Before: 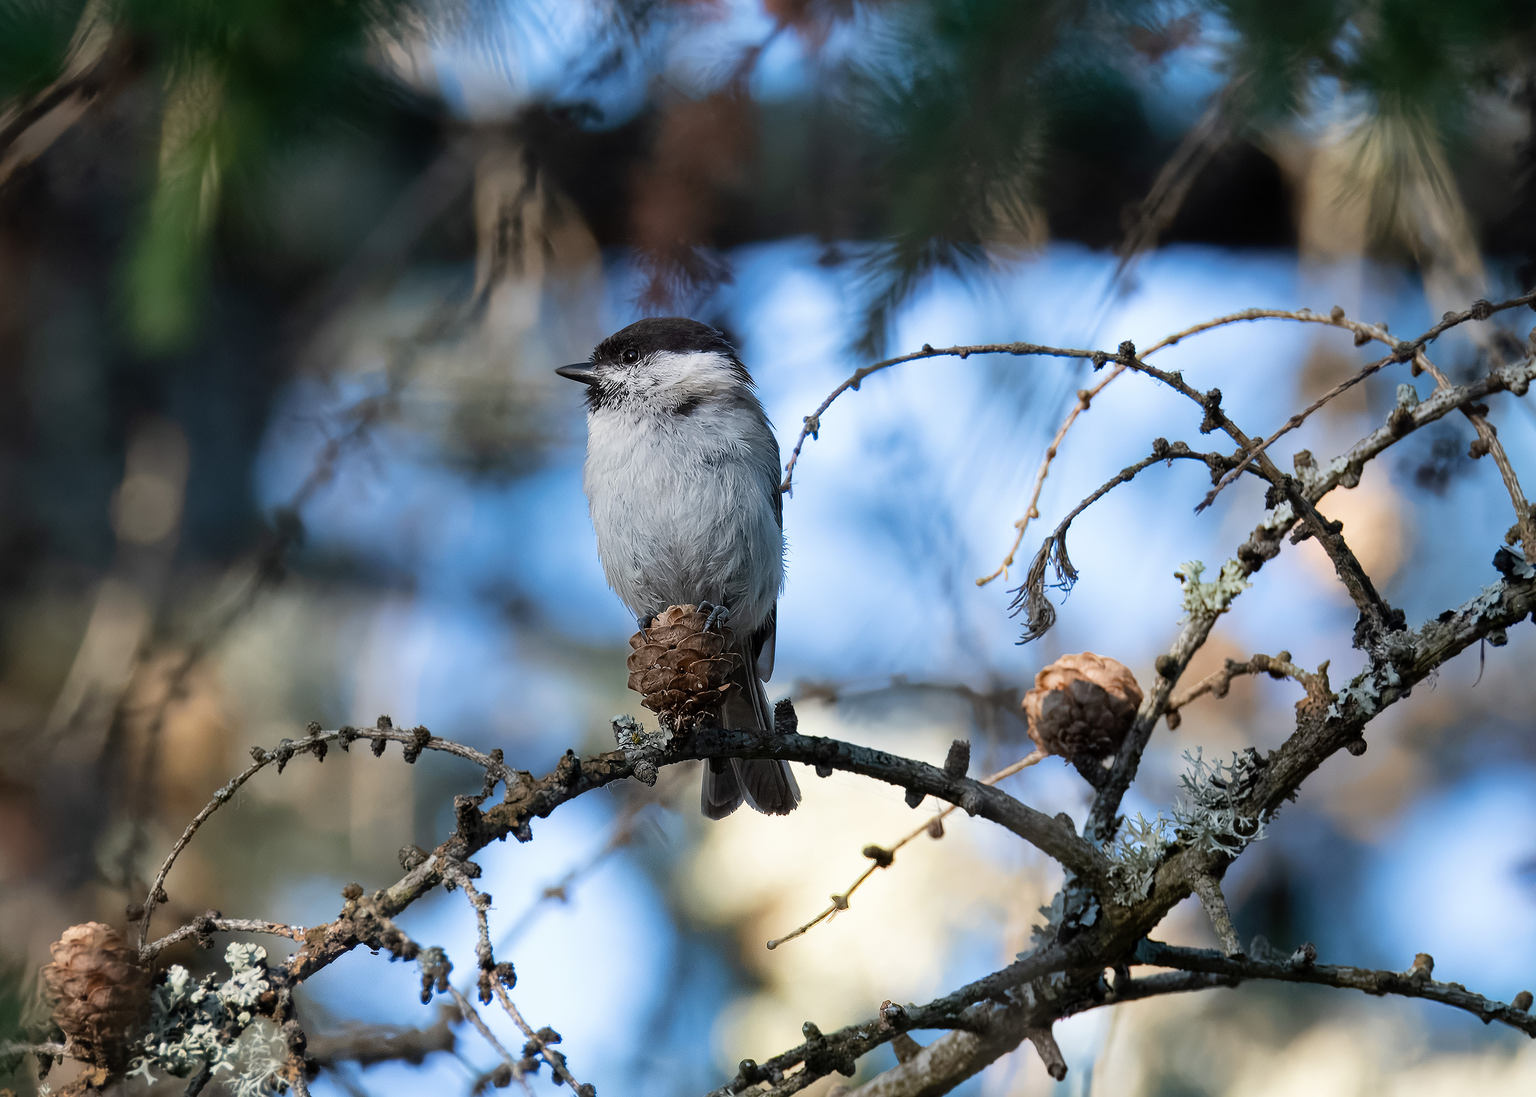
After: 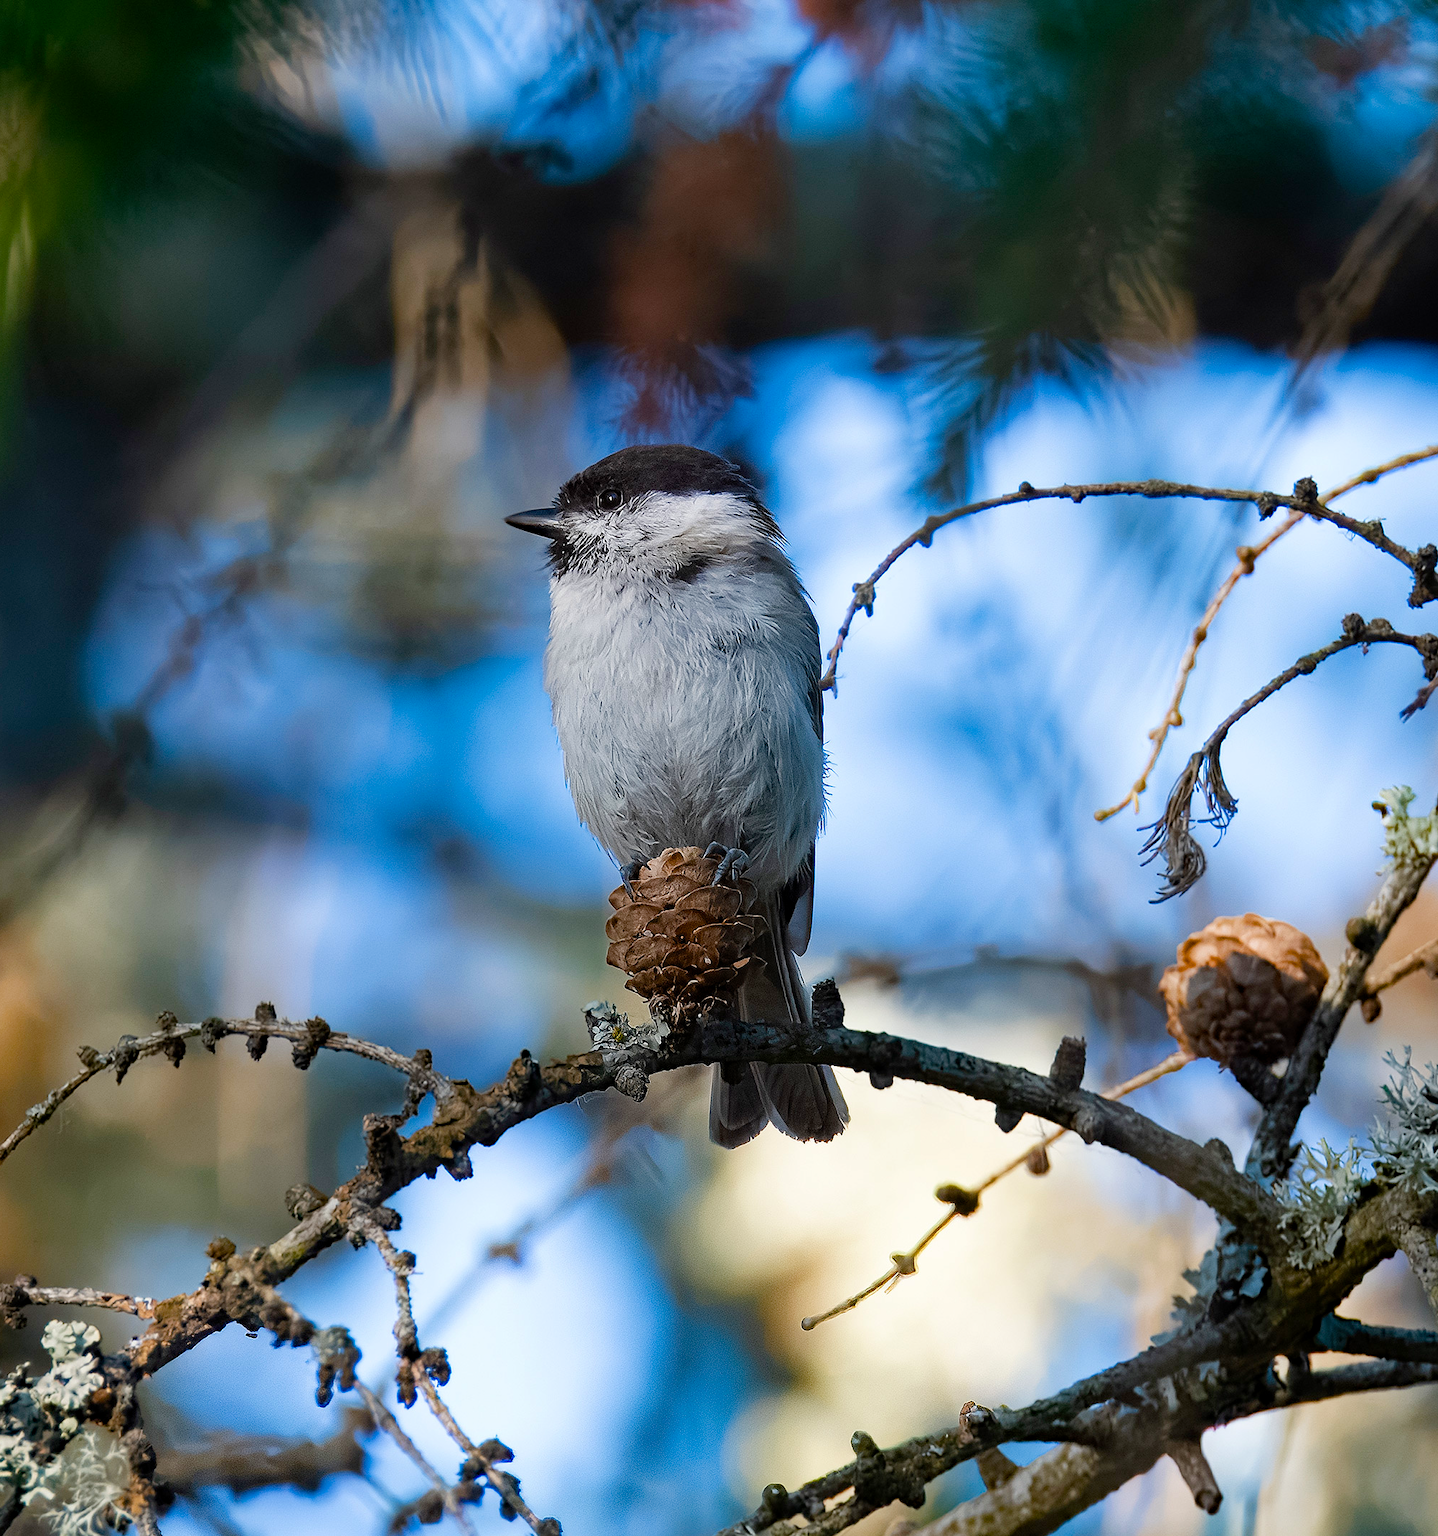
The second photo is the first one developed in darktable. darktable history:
haze removal: adaptive false
crop and rotate: left 12.715%, right 20.445%
color balance rgb: perceptual saturation grading › global saturation 23.338%, perceptual saturation grading › highlights -23.409%, perceptual saturation grading › mid-tones 24.263%, perceptual saturation grading › shadows 40.431%
